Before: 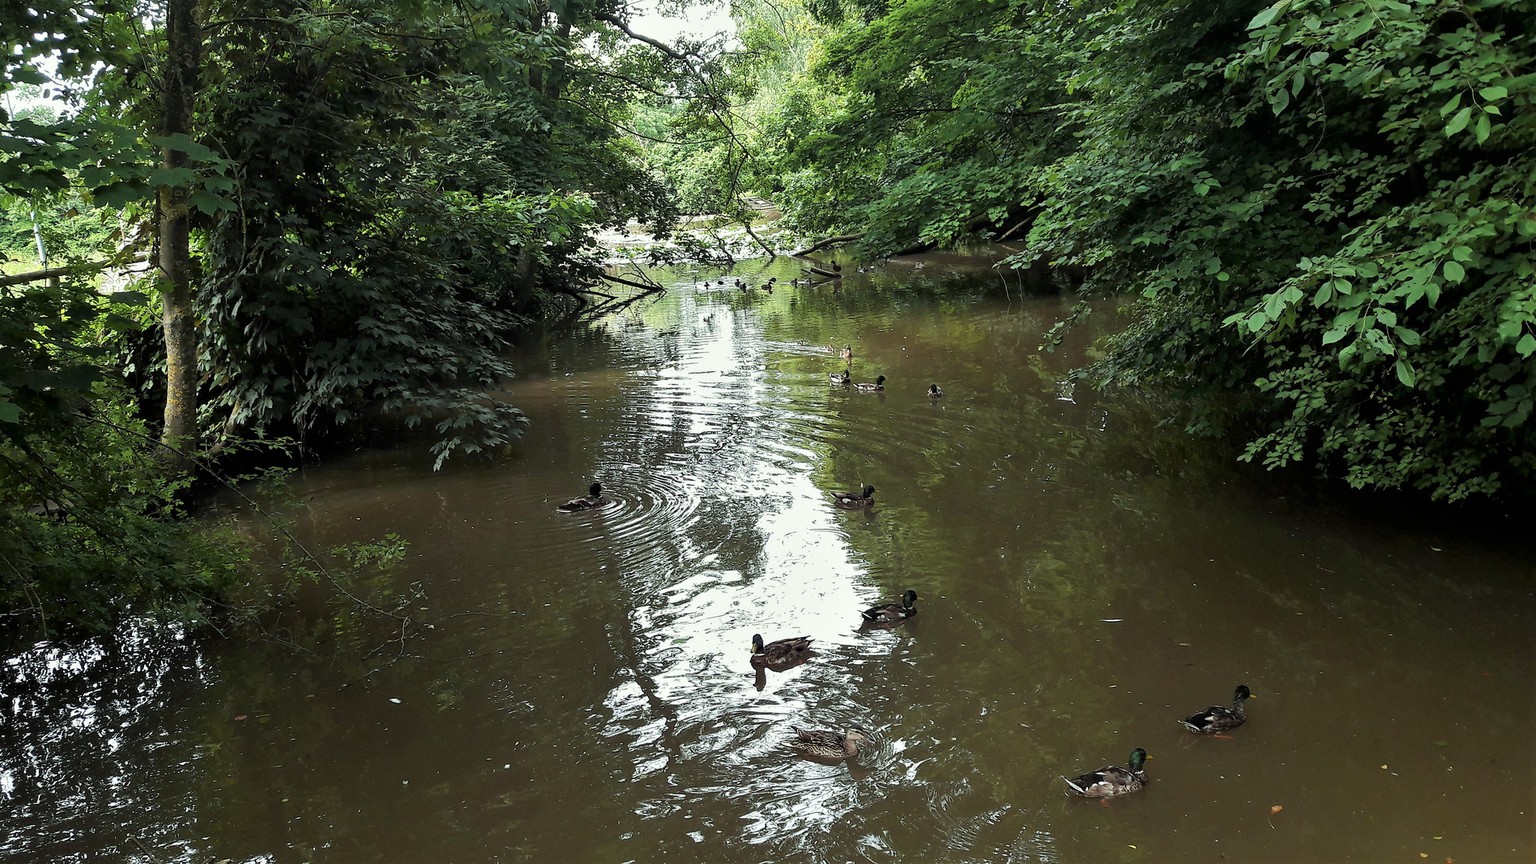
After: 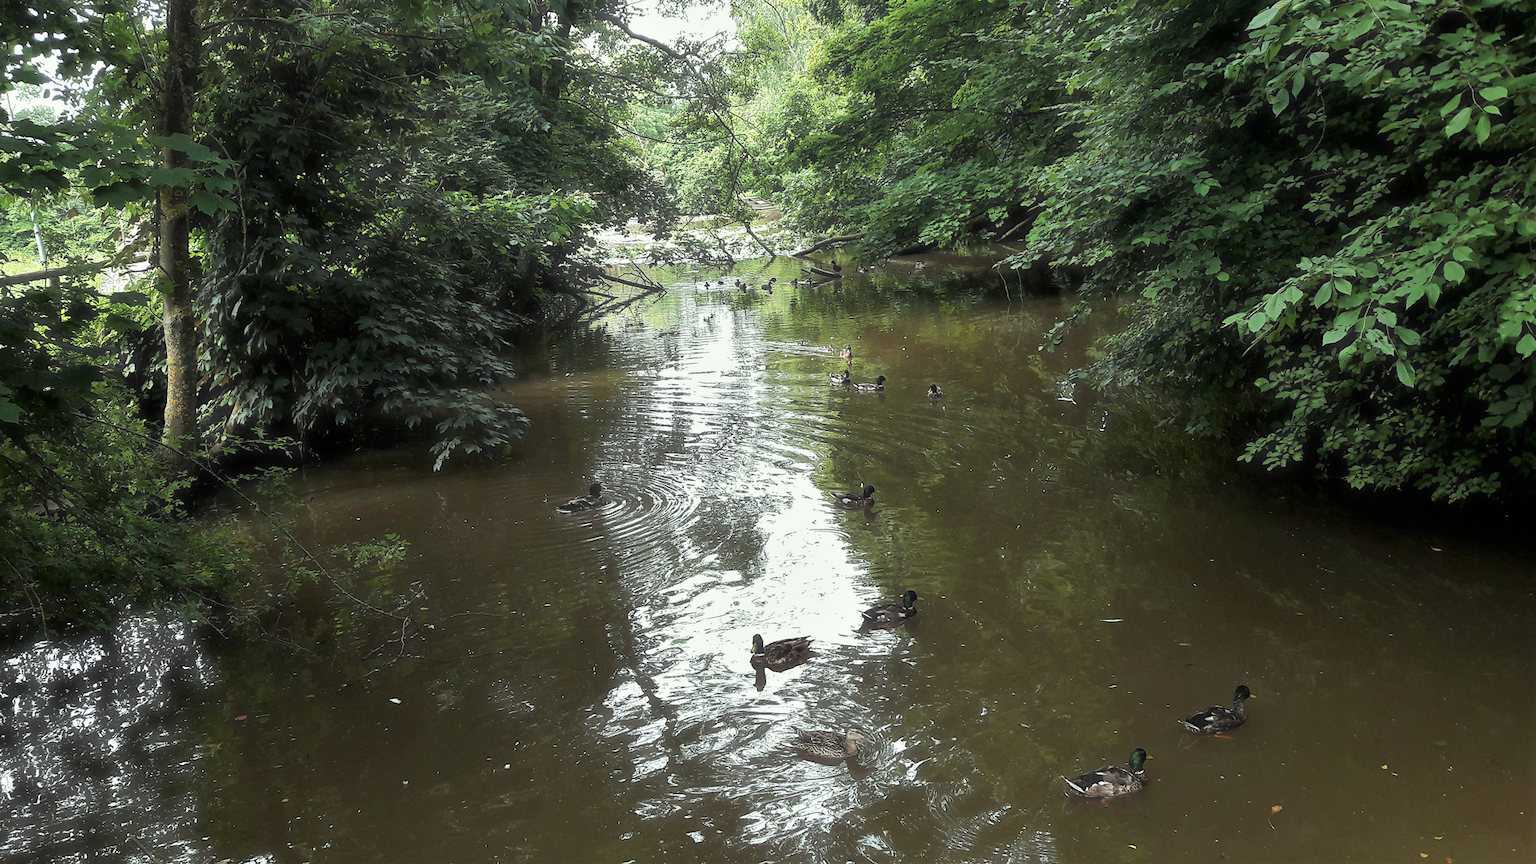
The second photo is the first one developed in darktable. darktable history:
haze removal: strength -0.104, adaptive false
